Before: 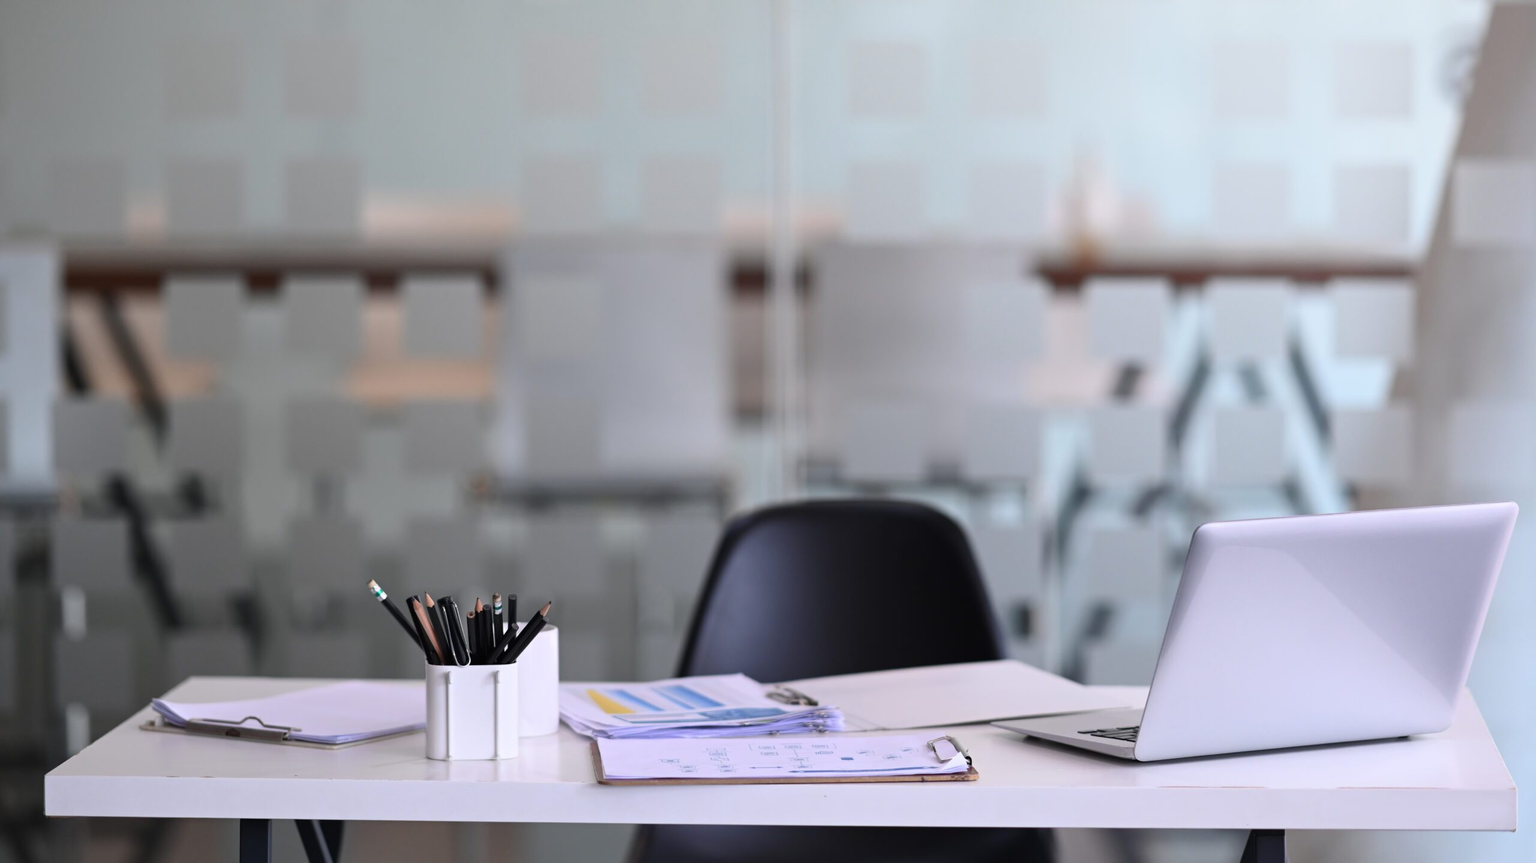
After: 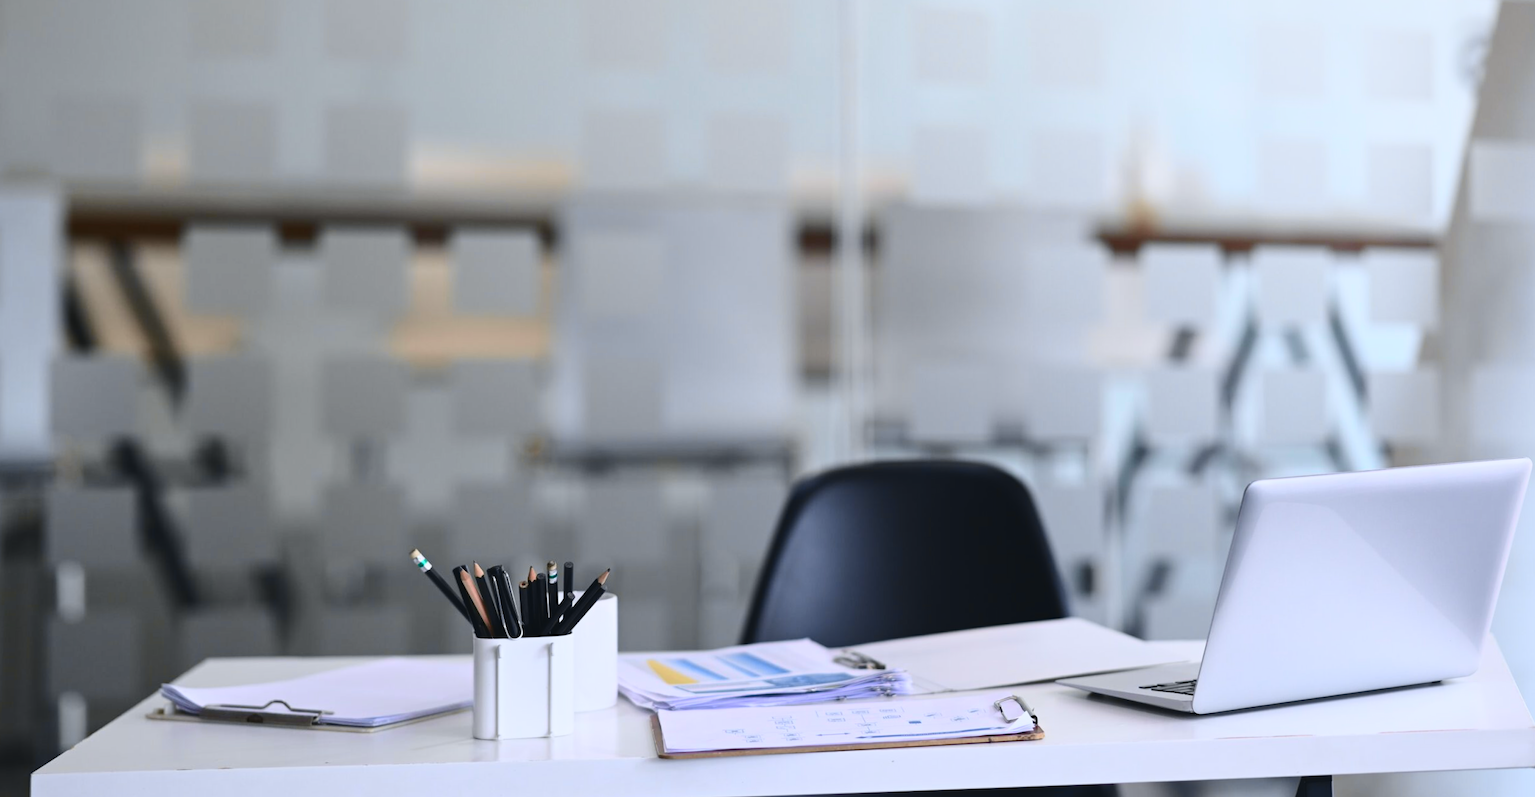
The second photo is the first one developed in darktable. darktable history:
rotate and perspective: rotation -0.013°, lens shift (vertical) -0.027, lens shift (horizontal) 0.178, crop left 0.016, crop right 0.989, crop top 0.082, crop bottom 0.918
tone curve: curves: ch0 [(0, 0.039) (0.104, 0.103) (0.273, 0.267) (0.448, 0.487) (0.704, 0.761) (0.886, 0.922) (0.994, 0.971)]; ch1 [(0, 0) (0.335, 0.298) (0.446, 0.413) (0.485, 0.487) (0.515, 0.503) (0.566, 0.563) (0.641, 0.655) (1, 1)]; ch2 [(0, 0) (0.314, 0.301) (0.421, 0.411) (0.502, 0.494) (0.528, 0.54) (0.557, 0.559) (0.612, 0.62) (0.722, 0.686) (1, 1)], color space Lab, independent channels, preserve colors none
